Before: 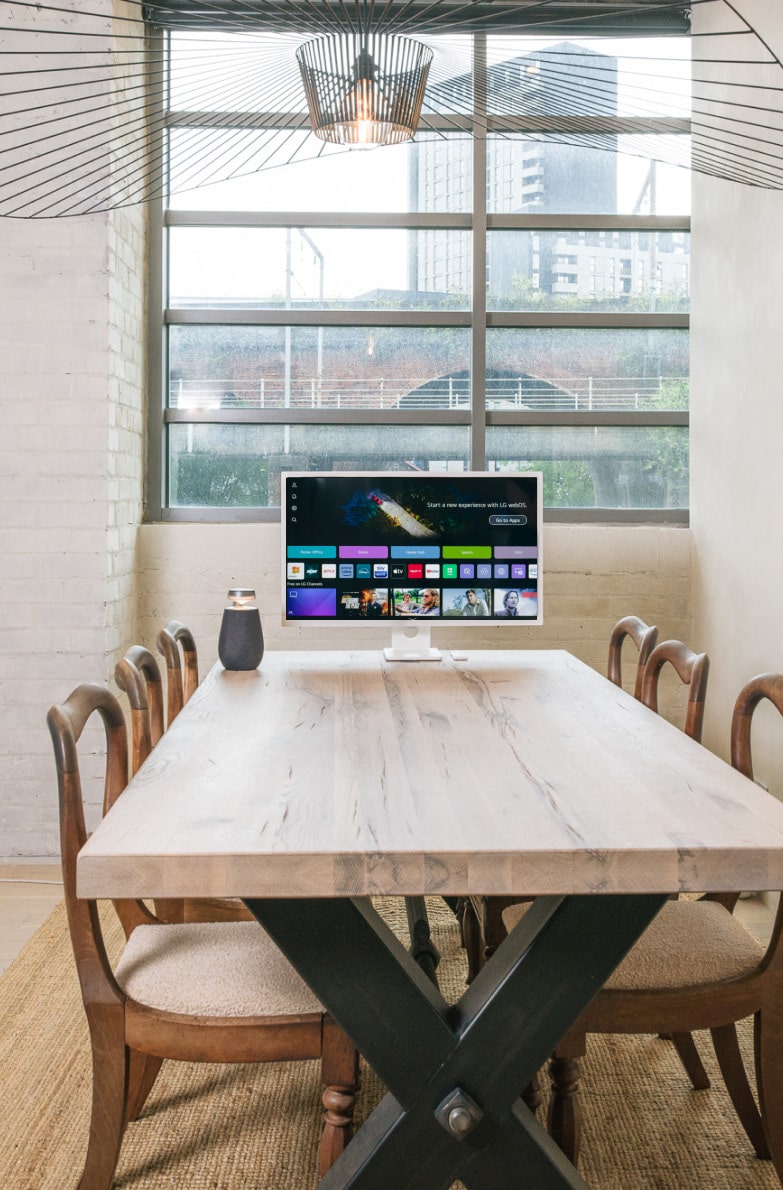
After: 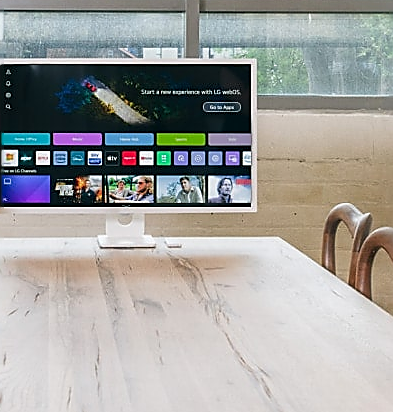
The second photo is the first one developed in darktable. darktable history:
vibrance: on, module defaults
crop: left 36.607%, top 34.735%, right 13.146%, bottom 30.611%
sharpen: radius 1.4, amount 1.25, threshold 0.7
